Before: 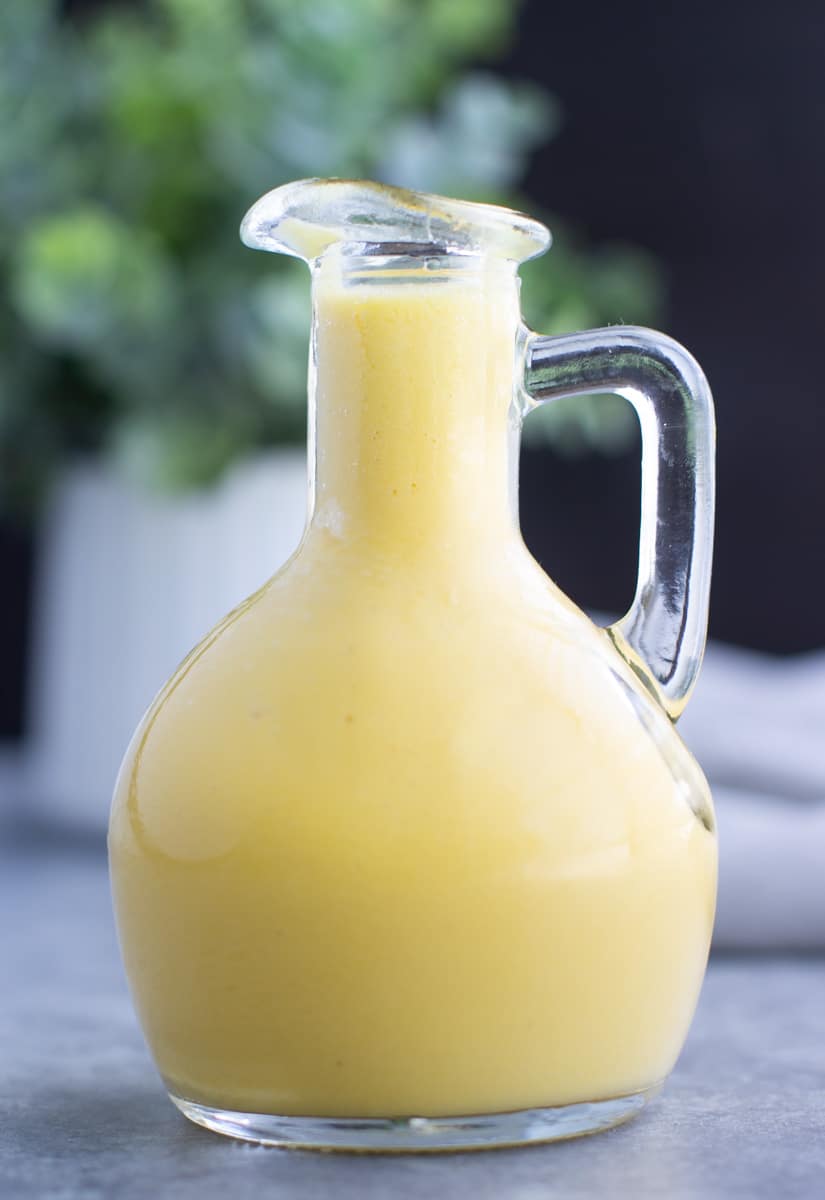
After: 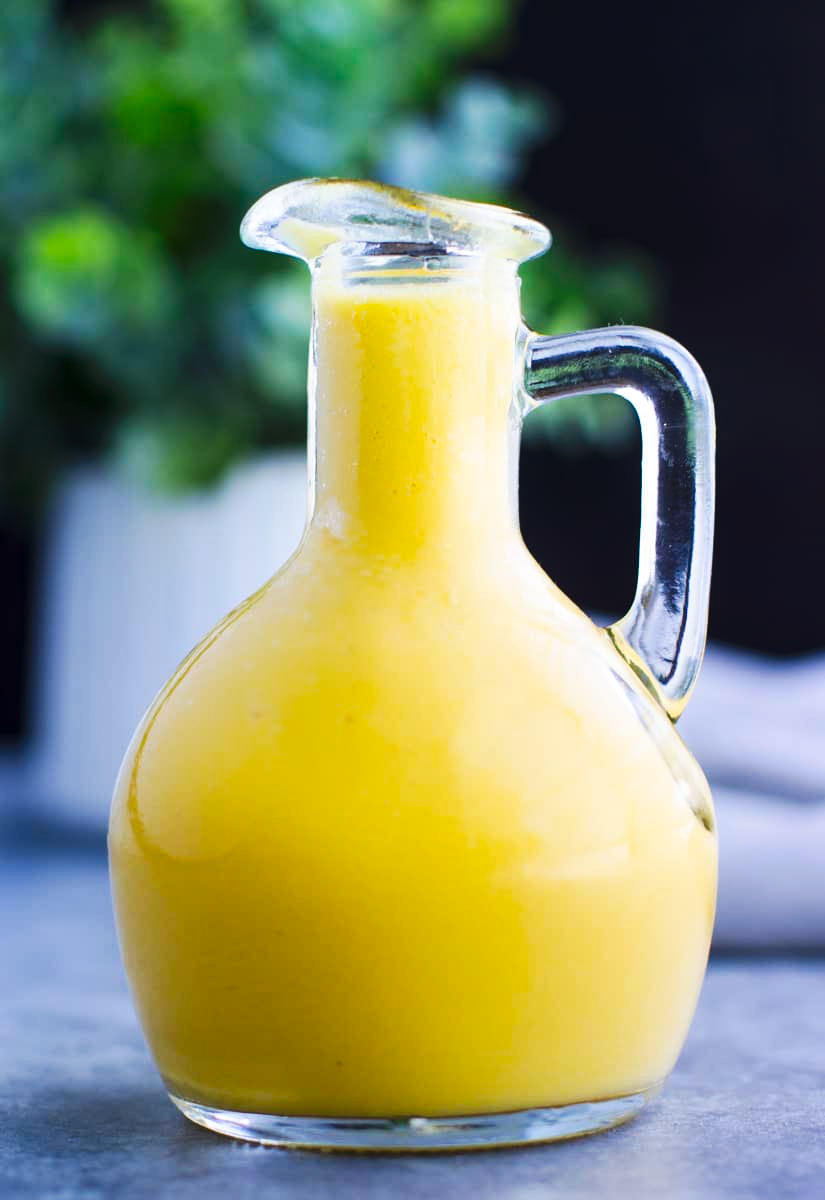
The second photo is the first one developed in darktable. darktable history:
tone equalizer: on, module defaults
tone curve: curves: ch0 [(0, 0) (0.003, 0) (0.011, 0) (0.025, 0) (0.044, 0.006) (0.069, 0.024) (0.1, 0.038) (0.136, 0.052) (0.177, 0.08) (0.224, 0.112) (0.277, 0.145) (0.335, 0.206) (0.399, 0.284) (0.468, 0.372) (0.543, 0.477) (0.623, 0.593) (0.709, 0.717) (0.801, 0.815) (0.898, 0.92) (1, 1)], preserve colors none
color balance rgb: perceptual saturation grading › global saturation 25%, global vibrance 20%
